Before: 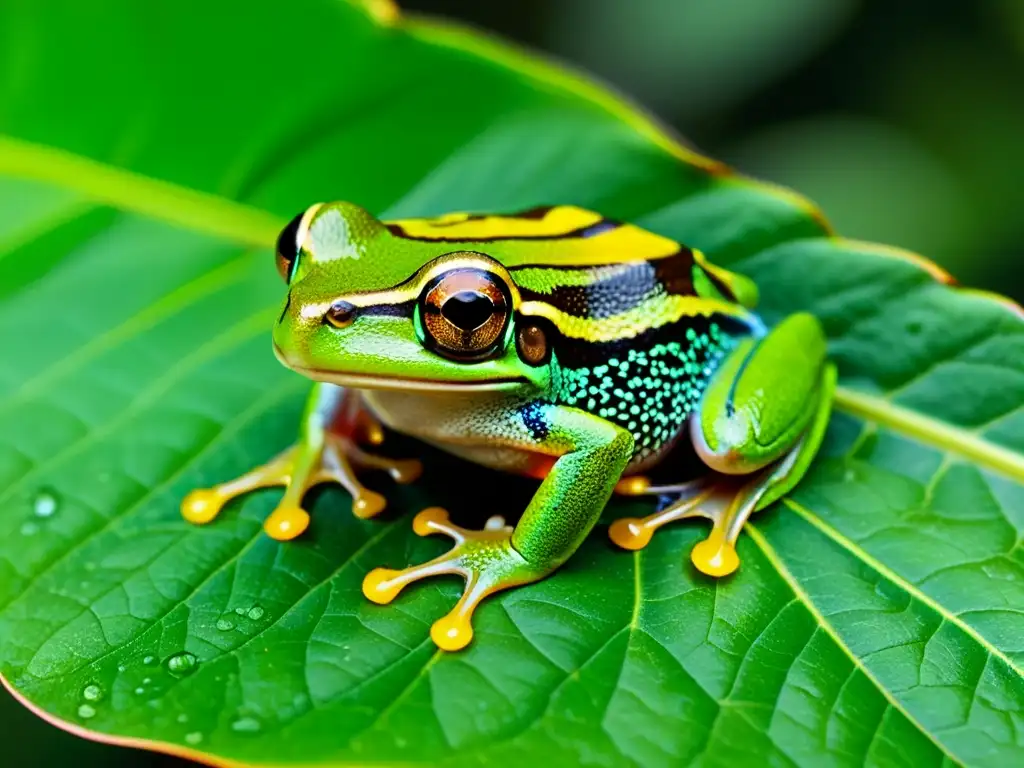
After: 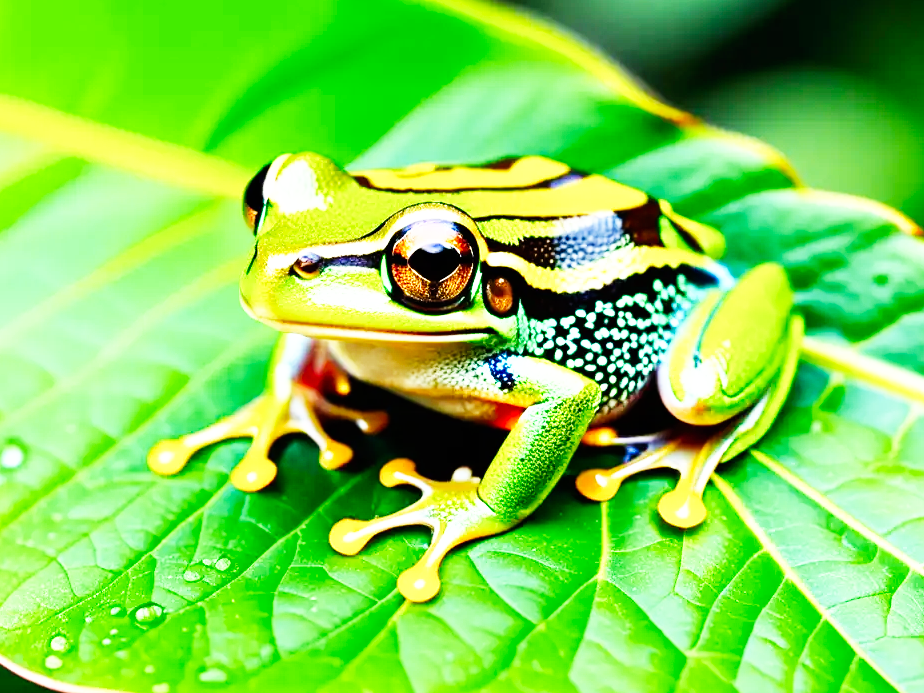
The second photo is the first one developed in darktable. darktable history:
base curve: curves: ch0 [(0, 0) (0.007, 0.004) (0.027, 0.03) (0.046, 0.07) (0.207, 0.54) (0.442, 0.872) (0.673, 0.972) (1, 1)], preserve colors none
exposure: exposure 0.426 EV, compensate highlight preservation false
crop: left 3.305%, top 6.436%, right 6.389%, bottom 3.258%
